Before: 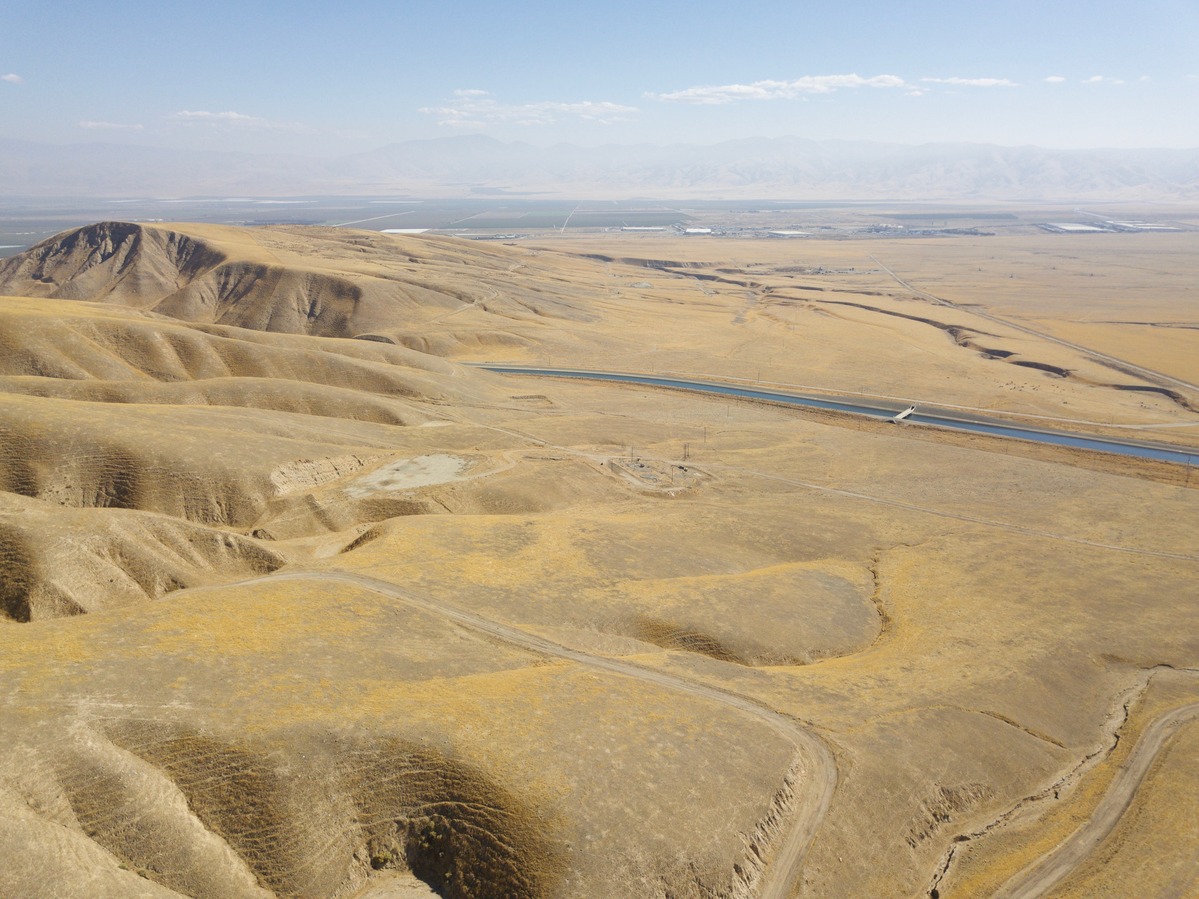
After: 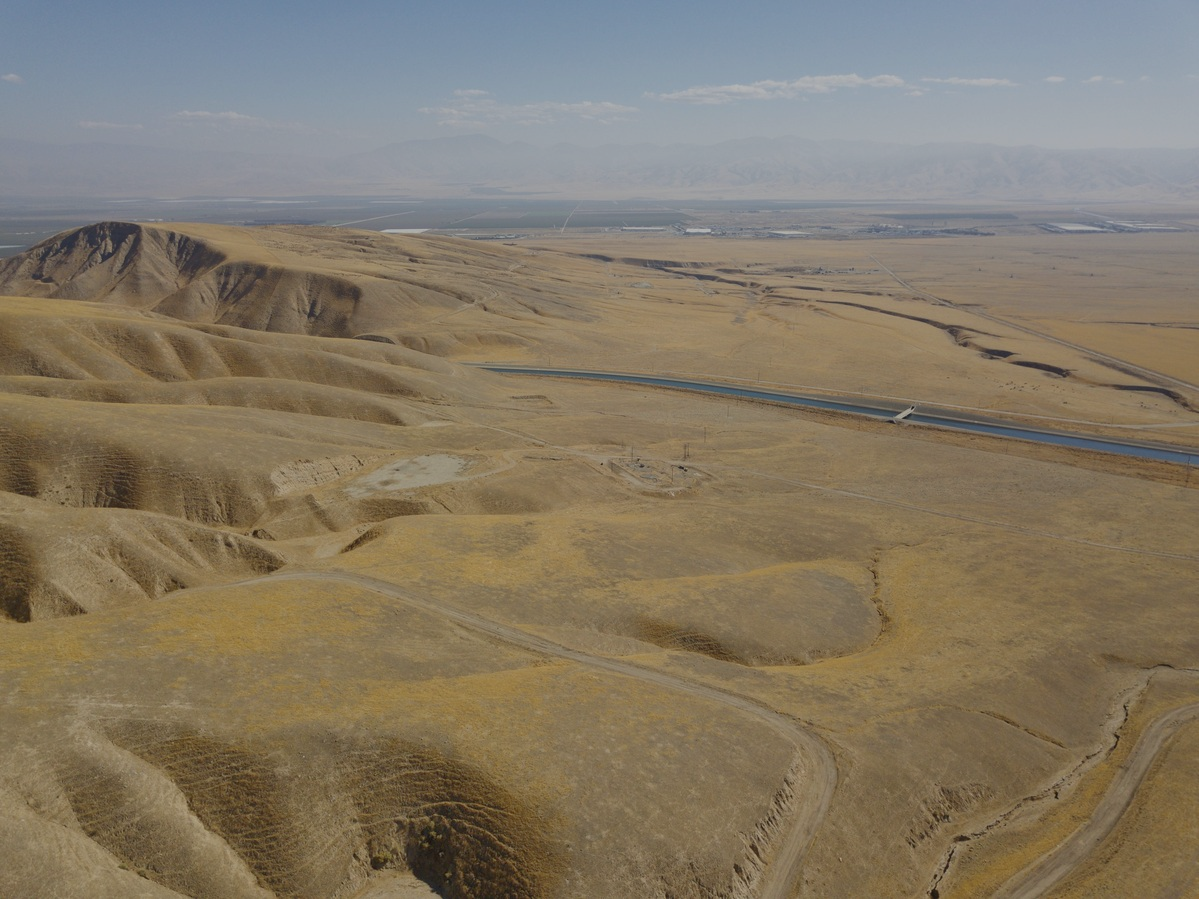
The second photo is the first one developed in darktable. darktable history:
tone equalizer: -8 EV -0.003 EV, -7 EV 0.041 EV, -6 EV -0.008 EV, -5 EV 0.008 EV, -4 EV -0.035 EV, -3 EV -0.237 EV, -2 EV -0.678 EV, -1 EV -0.984 EV, +0 EV -0.969 EV
shadows and highlights: shadows 37.84, highlights -27.9, soften with gaussian
